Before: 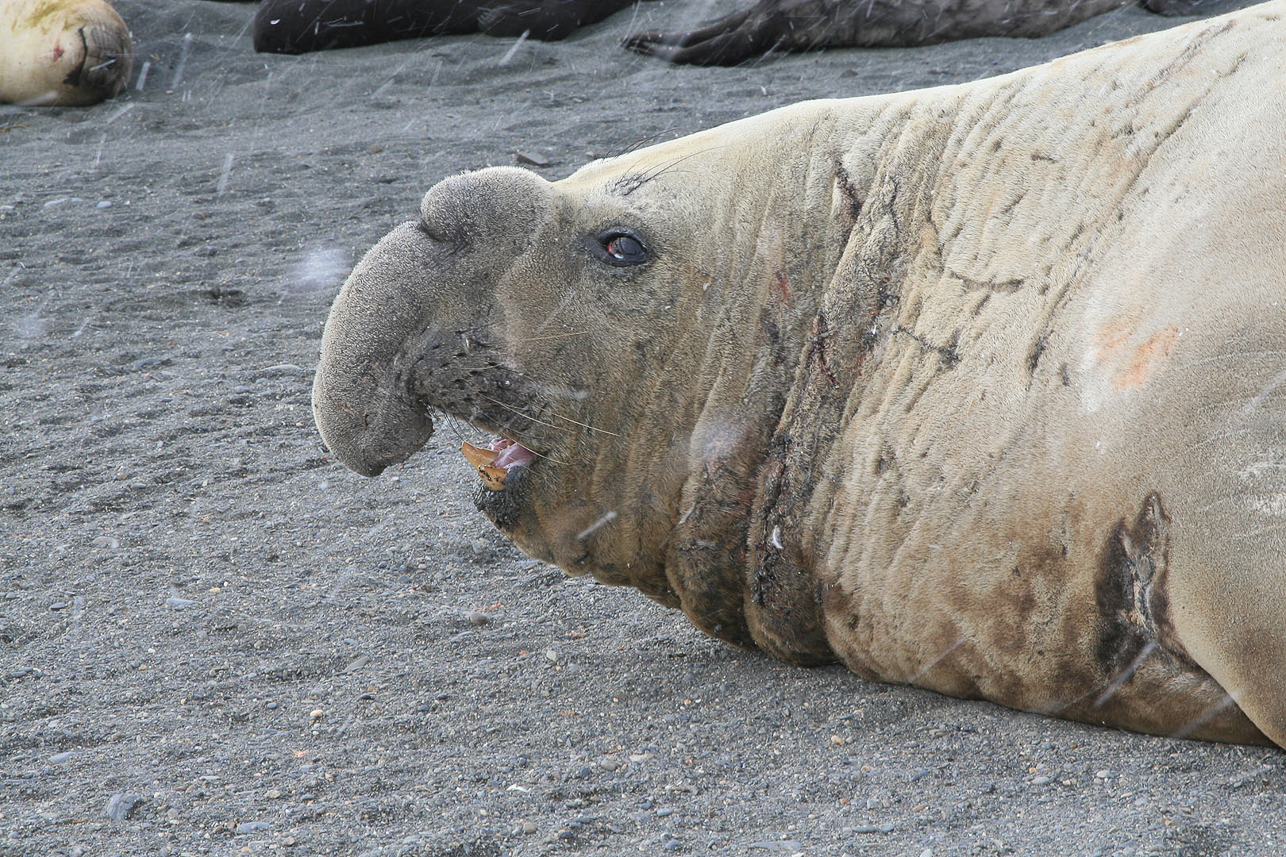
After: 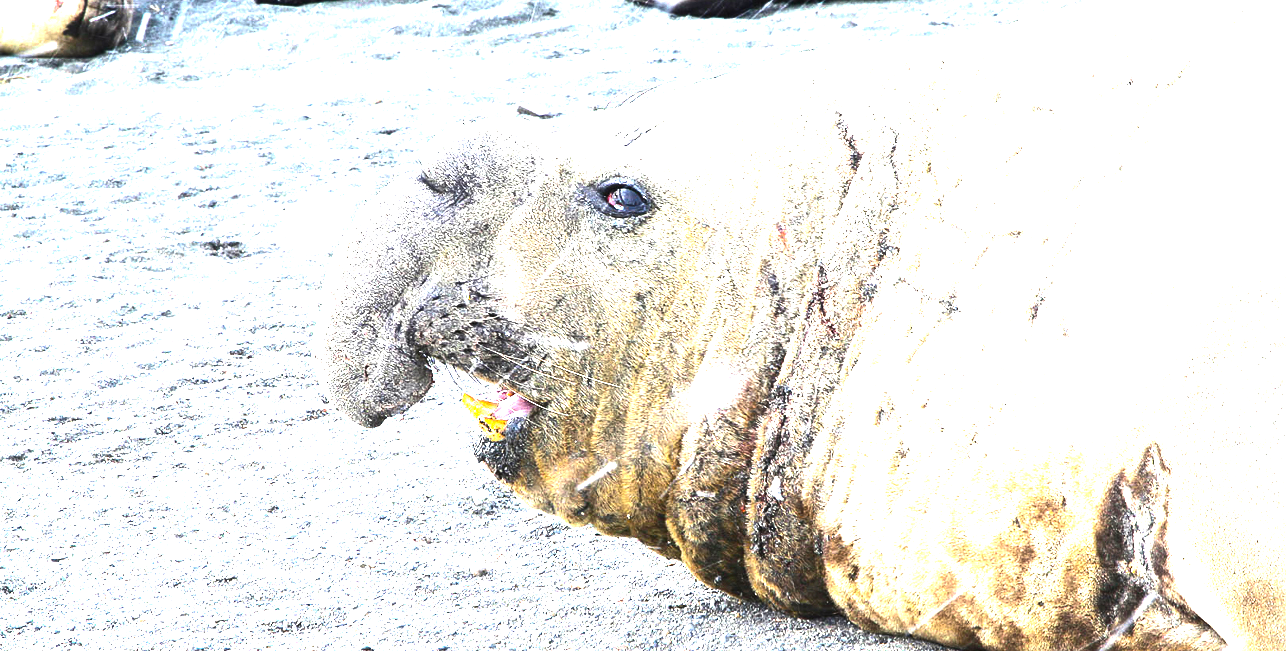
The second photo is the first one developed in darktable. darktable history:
crop: top 5.719%, bottom 18.211%
color balance rgb: shadows lift › chroma 3.196%, shadows lift › hue 280.49°, linear chroma grading › global chroma 8.77%, perceptual saturation grading › global saturation 29.801%, perceptual brilliance grading › highlights 74.69%, perceptual brilliance grading › shadows -29.511%, global vibrance 30.271%
exposure: exposure 1.091 EV, compensate highlight preservation false
contrast brightness saturation: contrast 0.14
